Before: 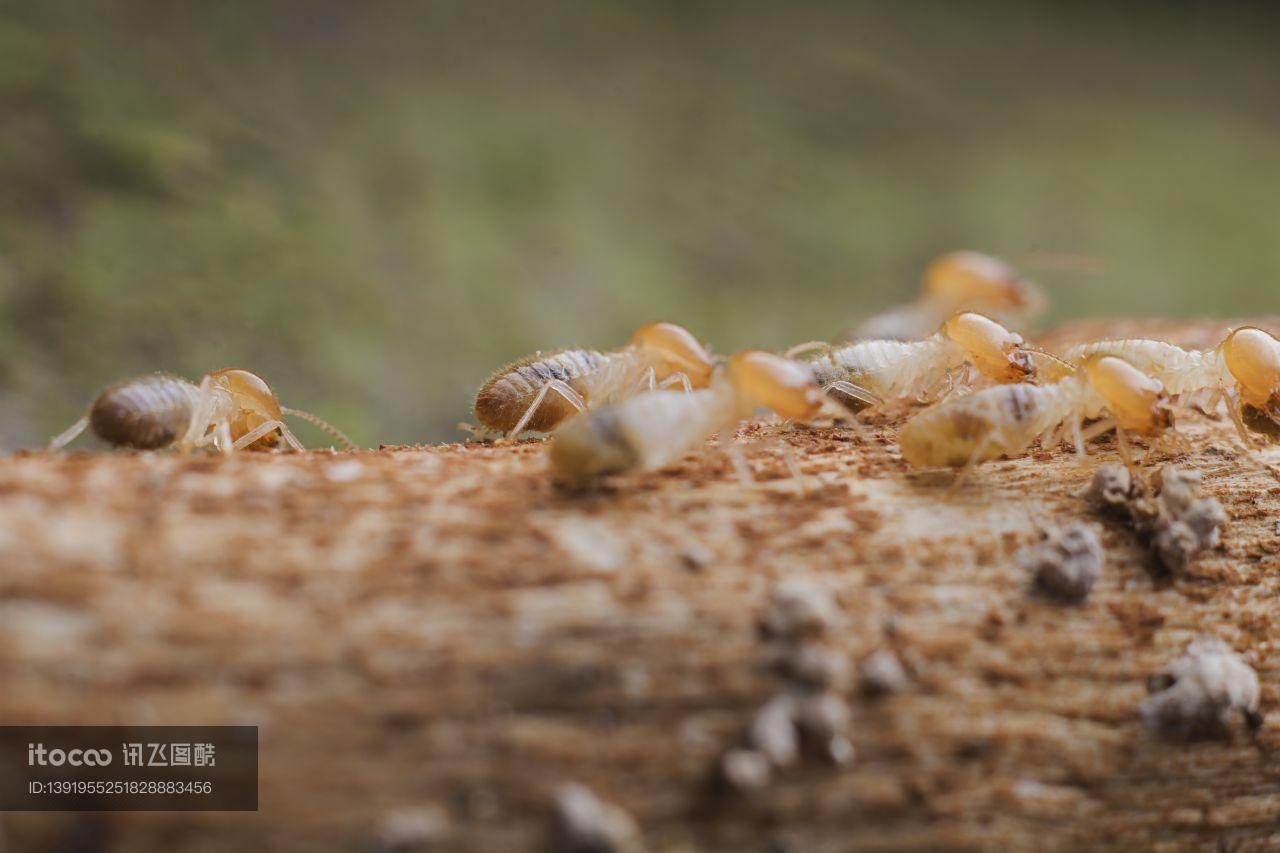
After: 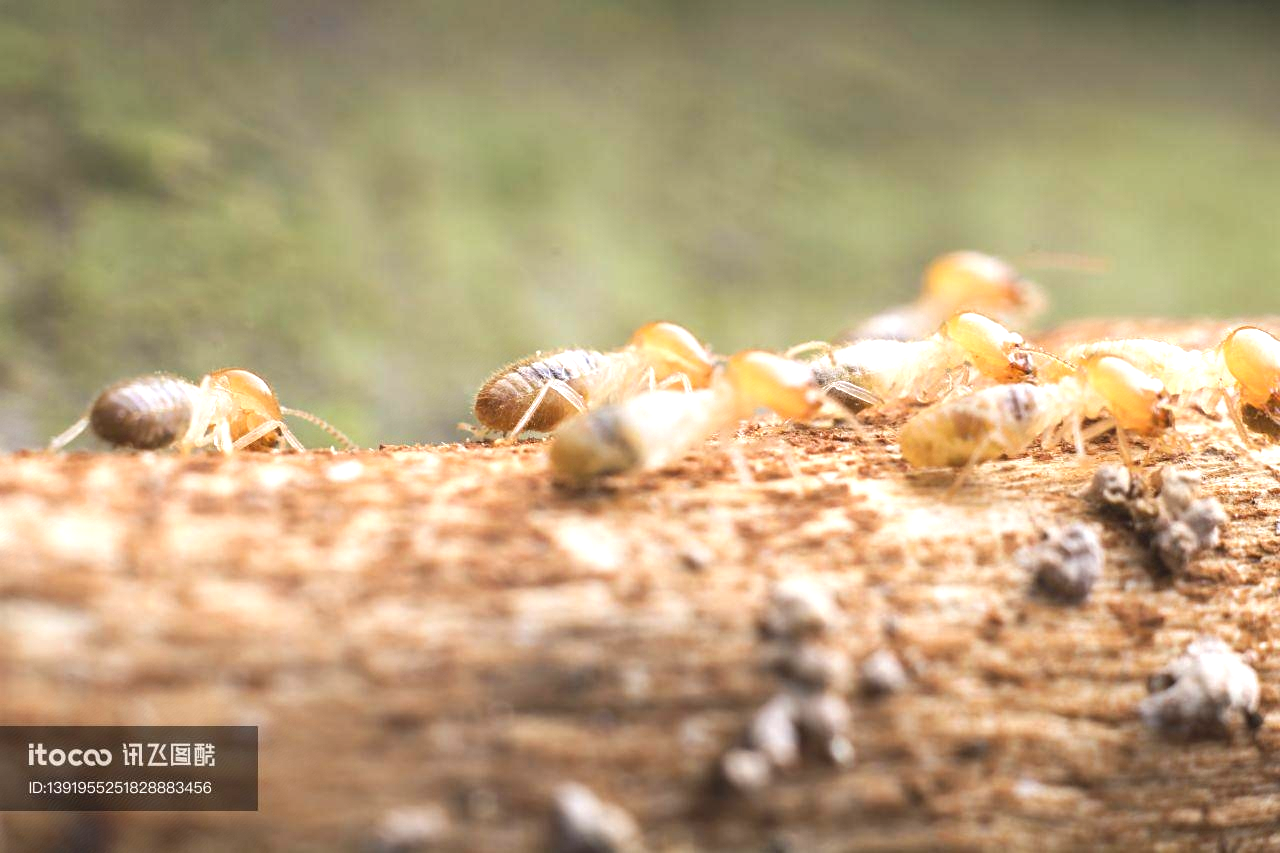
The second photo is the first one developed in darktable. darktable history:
exposure: black level correction 0, exposure 1.2 EV, compensate highlight preservation false
local contrast: mode bilateral grid, contrast 15, coarseness 36, detail 105%, midtone range 0.2
